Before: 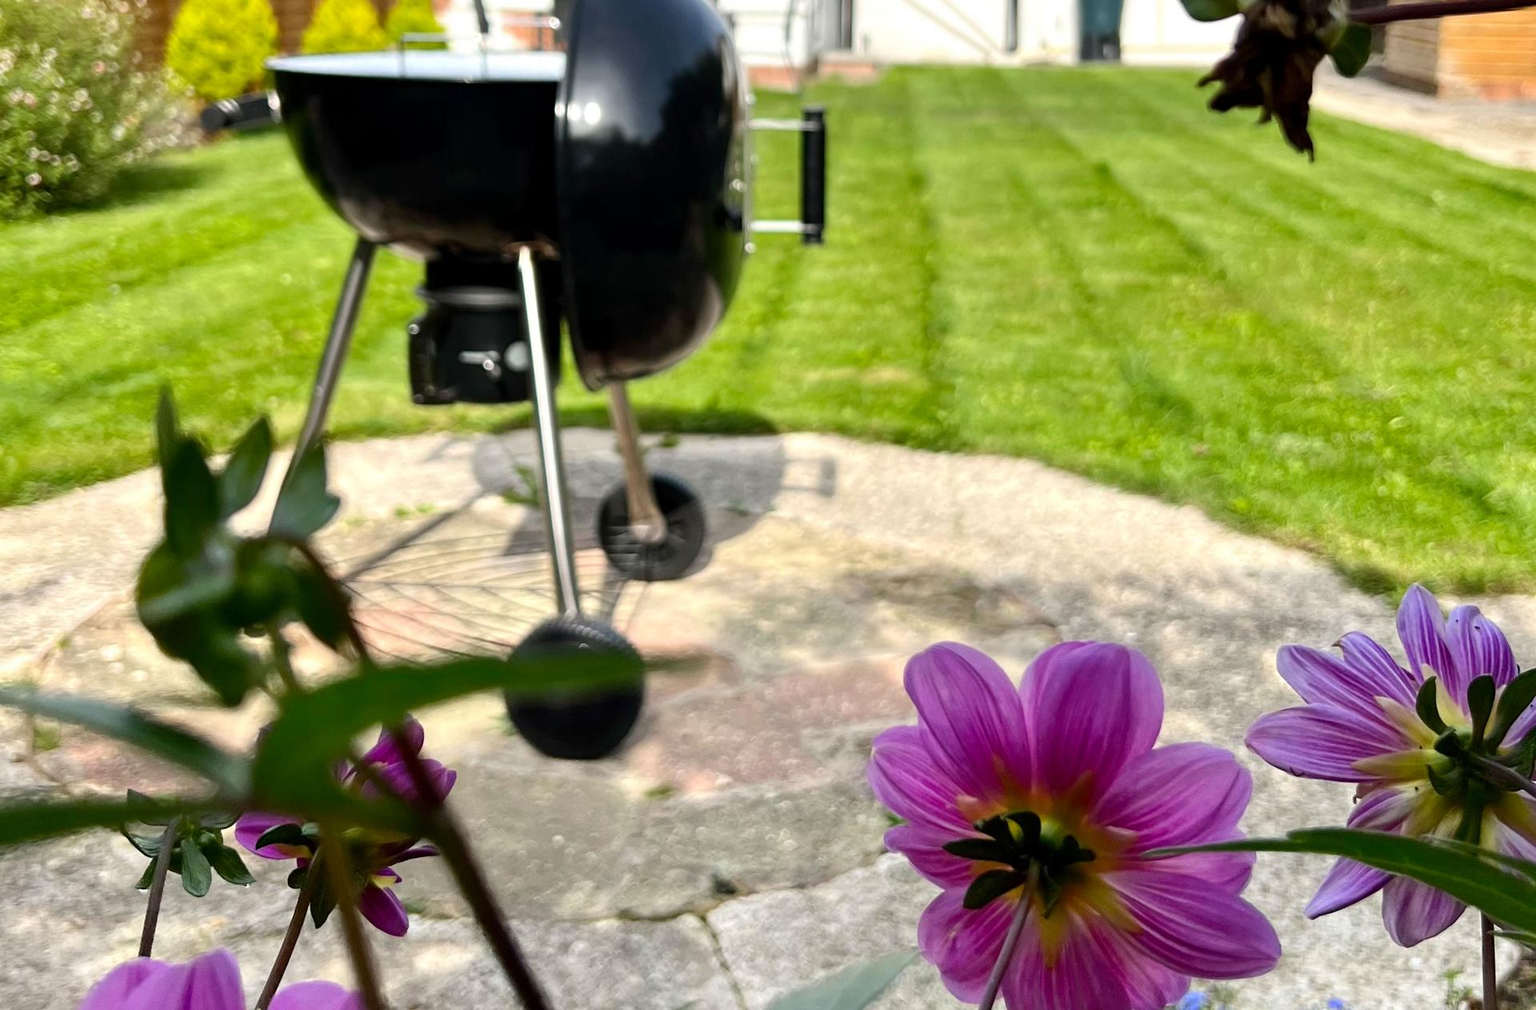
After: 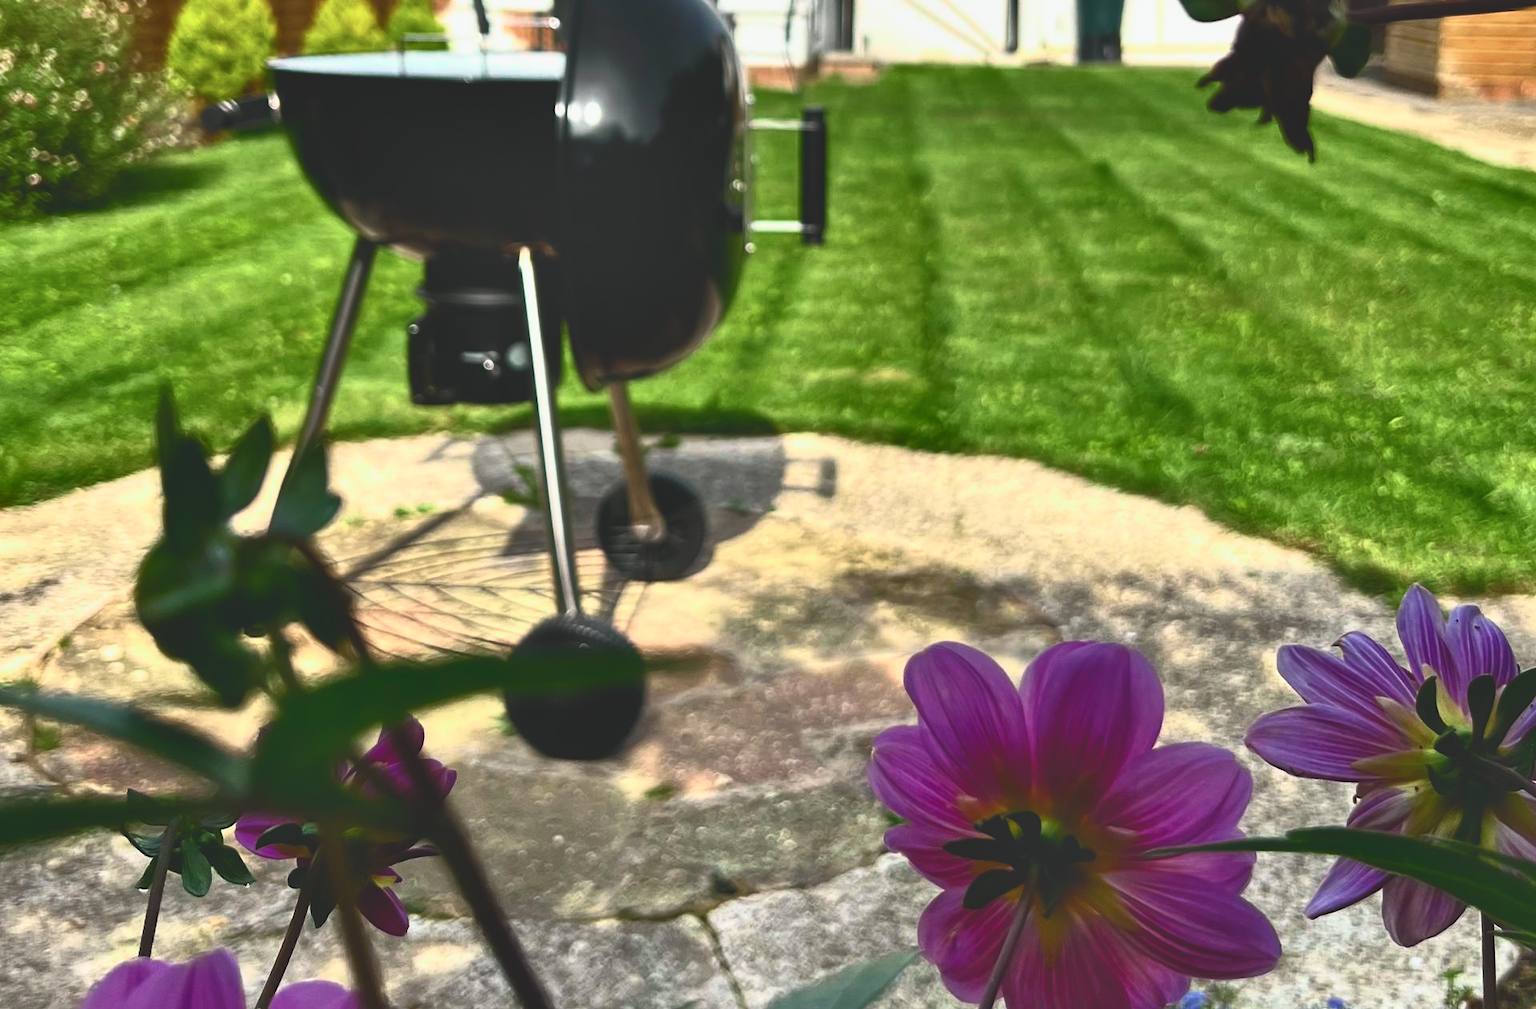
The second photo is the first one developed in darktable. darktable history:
shadows and highlights: shadows 53, soften with gaussian
base curve: curves: ch0 [(0, 0) (0.564, 0.291) (0.802, 0.731) (1, 1)]
tone curve: curves: ch0 [(0, 0.003) (0.044, 0.032) (0.12, 0.089) (0.197, 0.168) (0.281, 0.273) (0.468, 0.548) (0.588, 0.71) (0.701, 0.815) (0.86, 0.922) (1, 0.982)]; ch1 [(0, 0) (0.247, 0.215) (0.433, 0.382) (0.466, 0.426) (0.493, 0.481) (0.501, 0.5) (0.517, 0.524) (0.557, 0.582) (0.598, 0.651) (0.671, 0.735) (0.796, 0.85) (1, 1)]; ch2 [(0, 0) (0.249, 0.216) (0.357, 0.317) (0.448, 0.432) (0.478, 0.492) (0.498, 0.499) (0.517, 0.53) (0.537, 0.57) (0.569, 0.623) (0.61, 0.663) (0.706, 0.75) (0.808, 0.809) (0.991, 0.968)], color space Lab, independent channels, preserve colors none
exposure: black level correction -0.062, exposure -0.05 EV, compensate highlight preservation false
